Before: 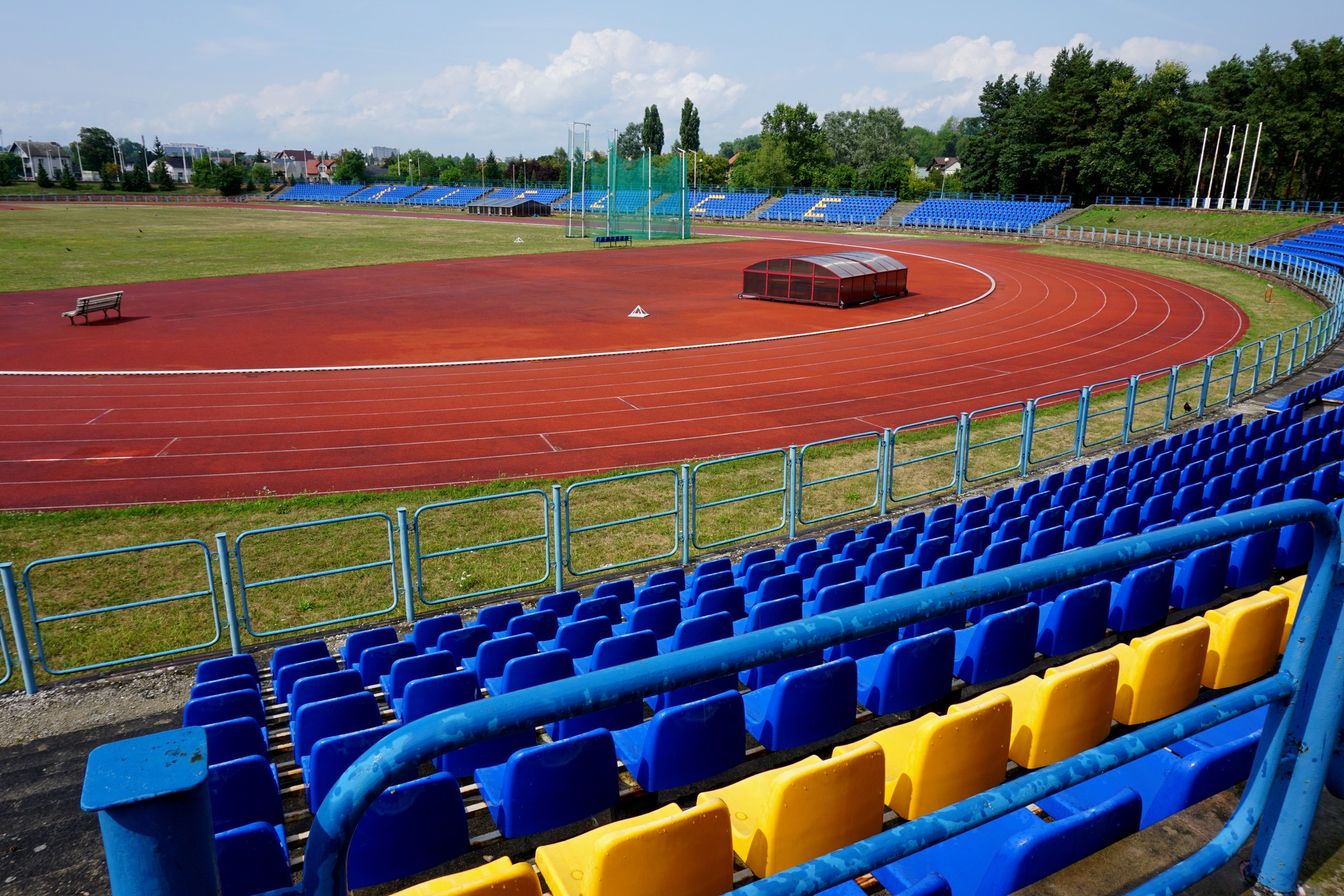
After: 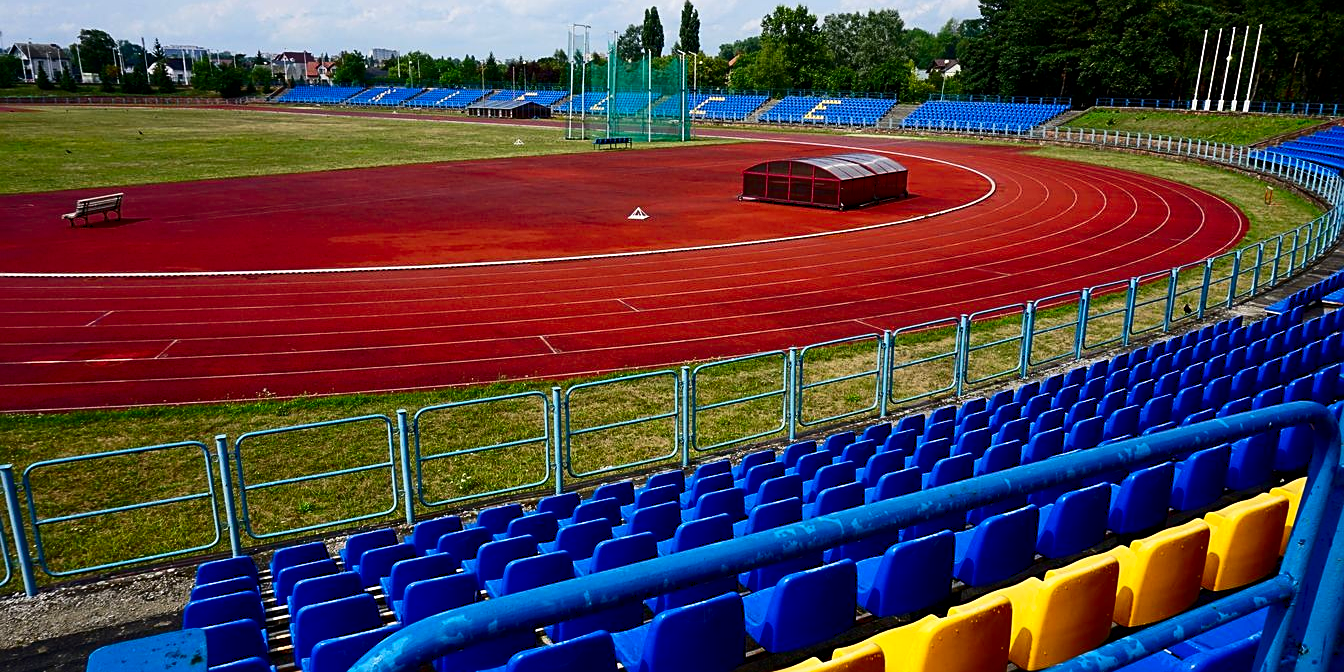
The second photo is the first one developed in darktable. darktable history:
contrast brightness saturation: contrast 0.21, brightness -0.11, saturation 0.21
sharpen: on, module defaults
crop: top 11.038%, bottom 13.962%
